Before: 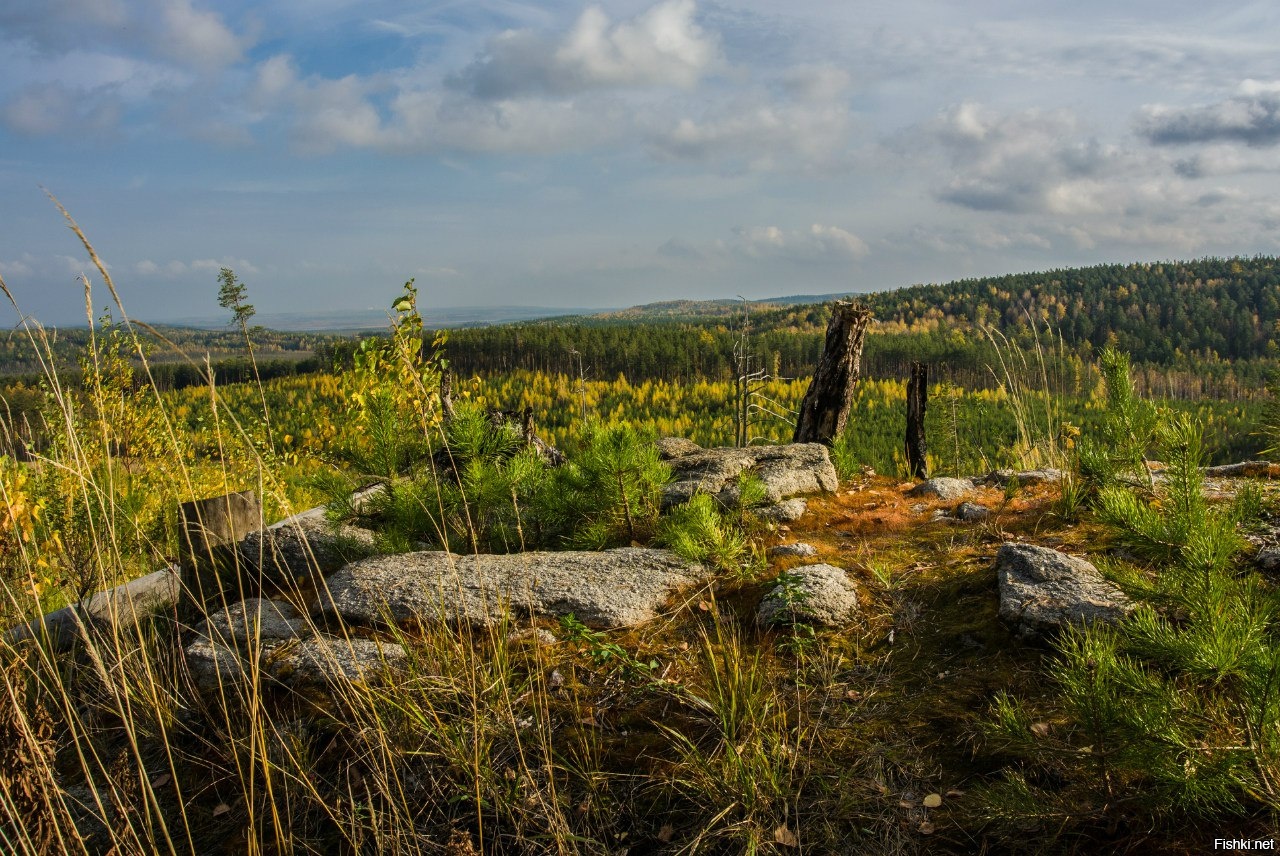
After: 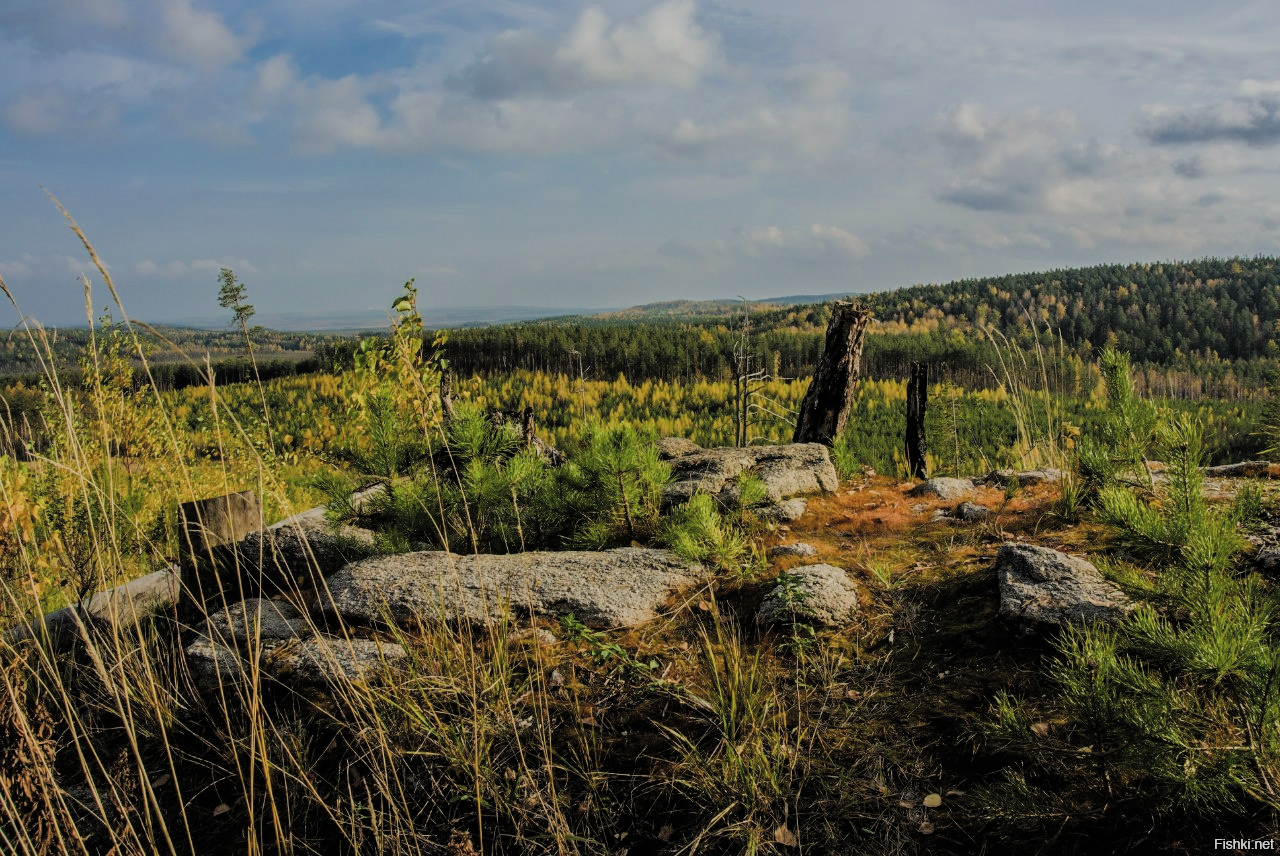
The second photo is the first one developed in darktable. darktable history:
filmic rgb: black relative exposure -6.05 EV, white relative exposure 6.97 EV, hardness 2.24, add noise in highlights 0.002, preserve chrominance max RGB, color science v3 (2019), use custom middle-gray values true, contrast in highlights soft
exposure: black level correction -0.005, exposure 0.056 EV, compensate exposure bias true, compensate highlight preservation false
